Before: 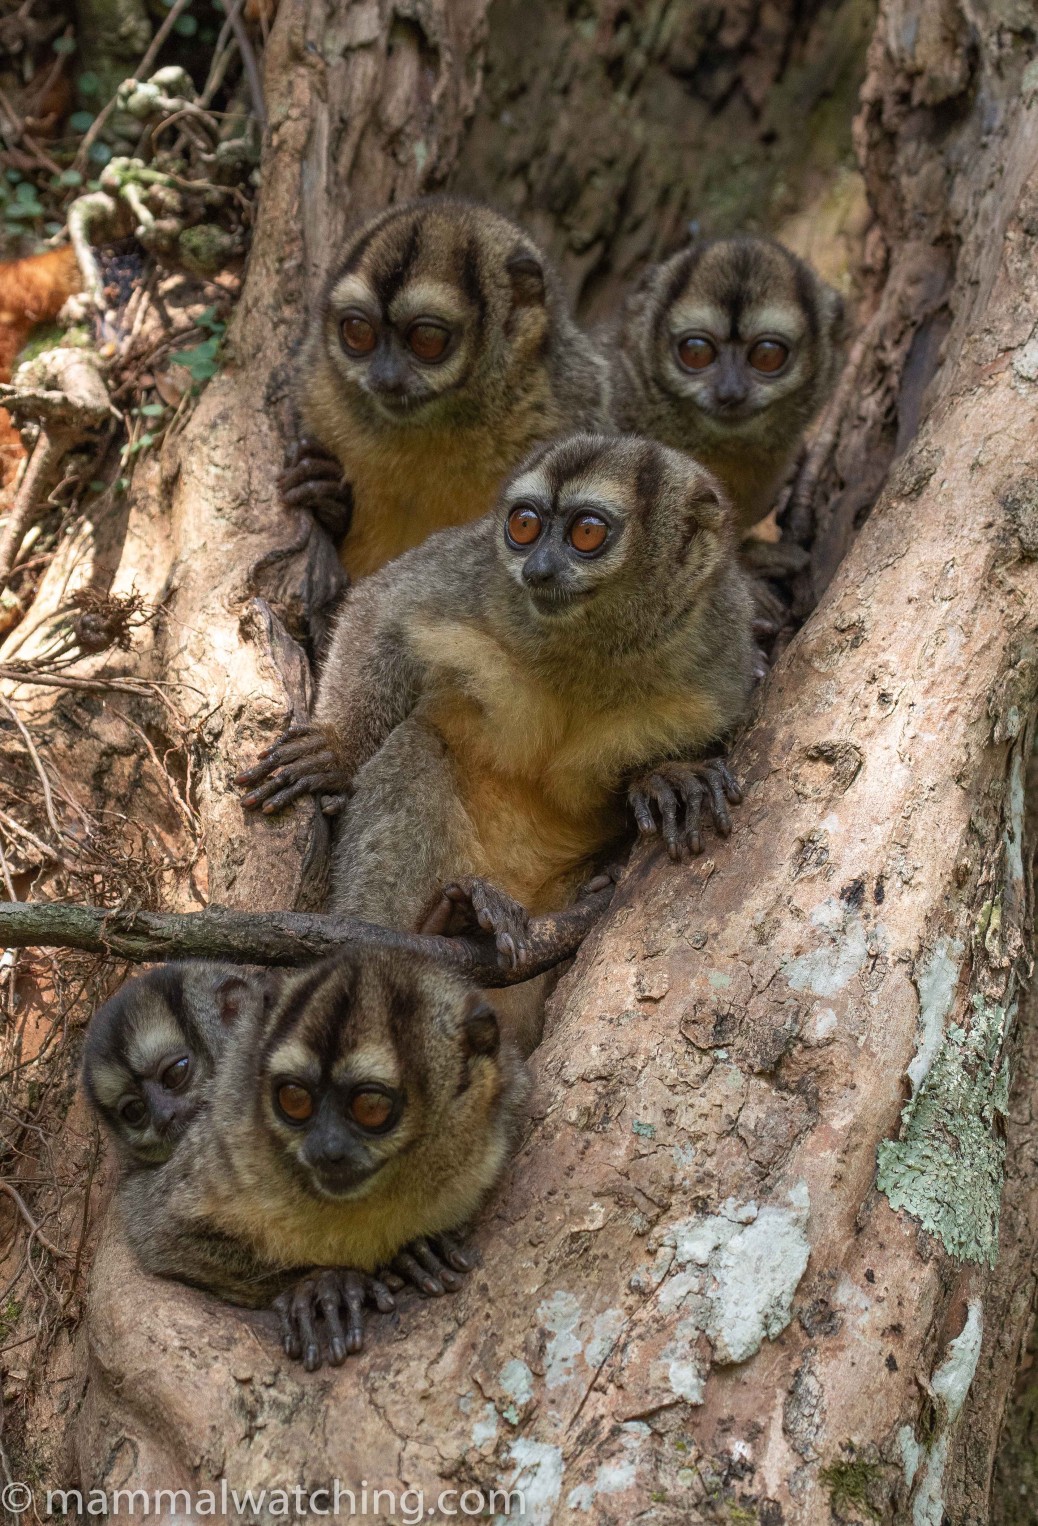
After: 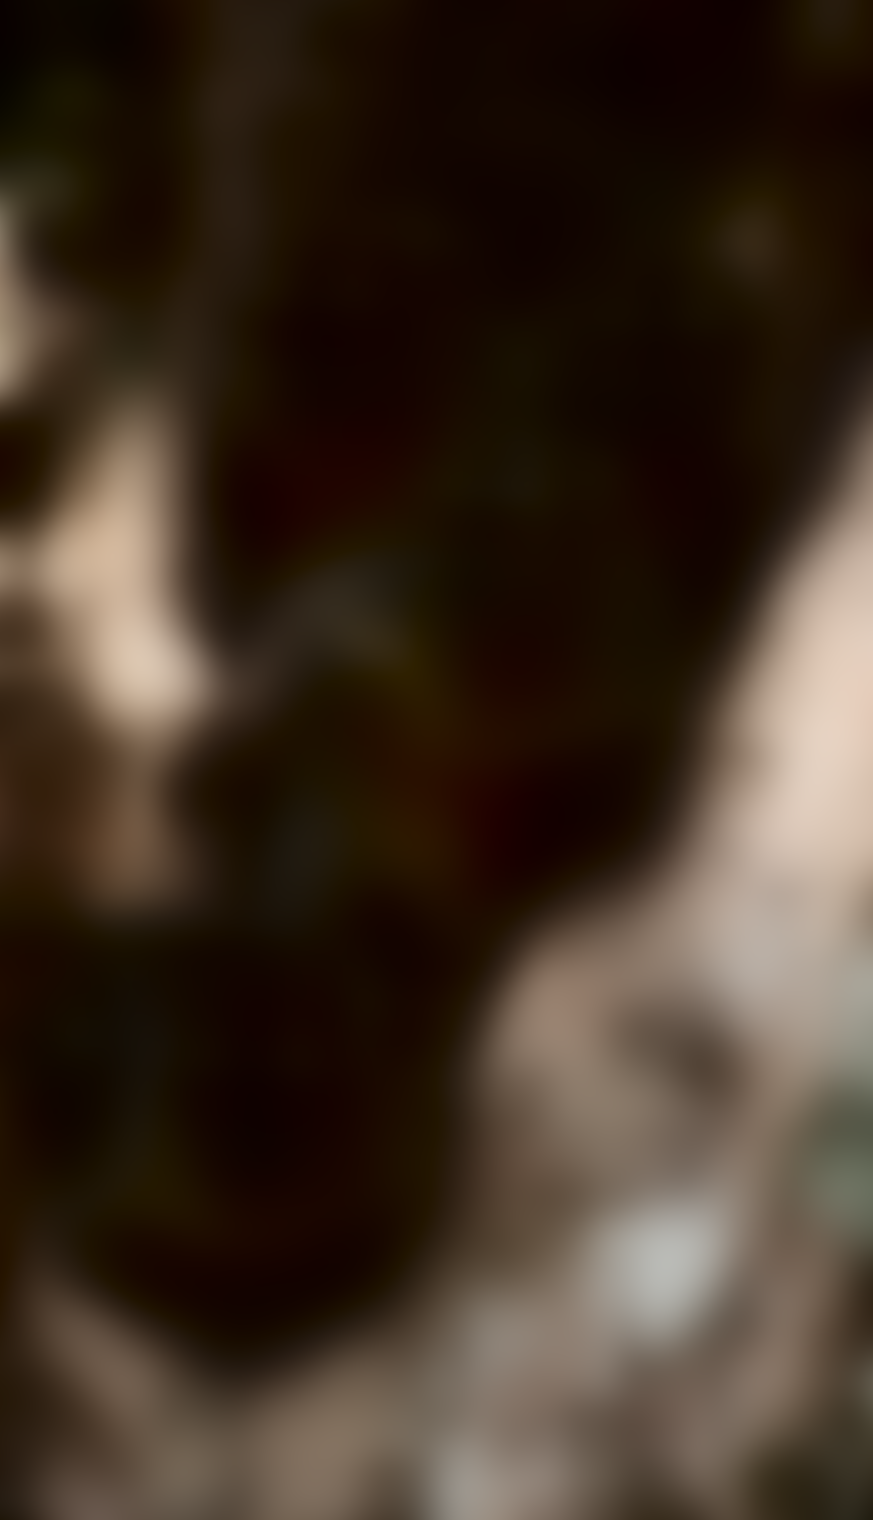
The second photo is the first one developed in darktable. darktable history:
crop: left 7.598%, right 7.873%
lowpass: radius 31.92, contrast 1.72, brightness -0.98, saturation 0.94
